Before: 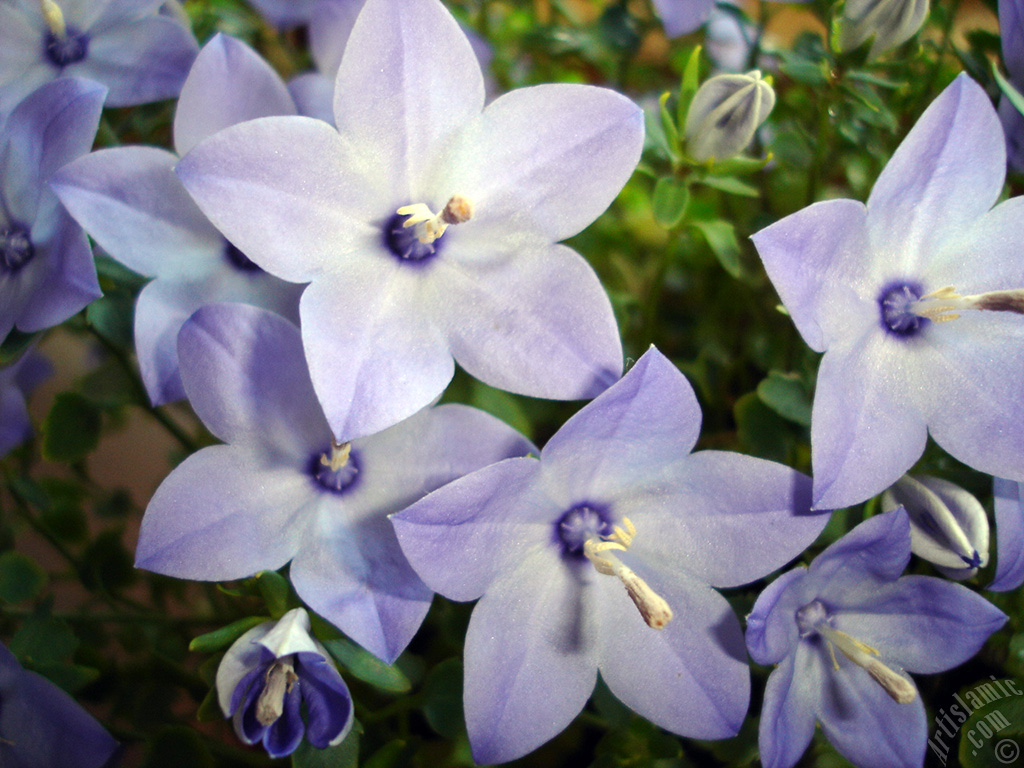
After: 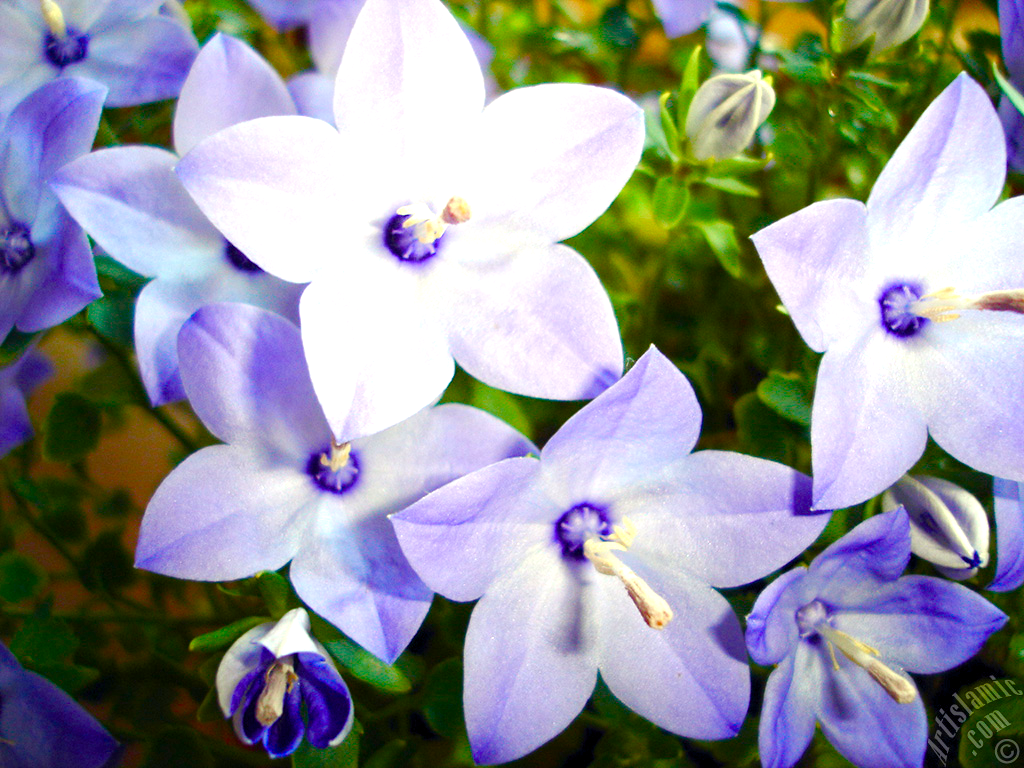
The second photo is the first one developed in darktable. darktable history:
color balance rgb: perceptual saturation grading › global saturation 24.74%, perceptual saturation grading › highlights -51.22%, perceptual saturation grading › mid-tones 19.16%, perceptual saturation grading › shadows 60.98%, global vibrance 50%
shadows and highlights: radius 93.07, shadows -14.46, white point adjustment 0.23, highlights 31.48, compress 48.23%, highlights color adjustment 52.79%, soften with gaussian
exposure: exposure 0.648 EV, compensate highlight preservation false
